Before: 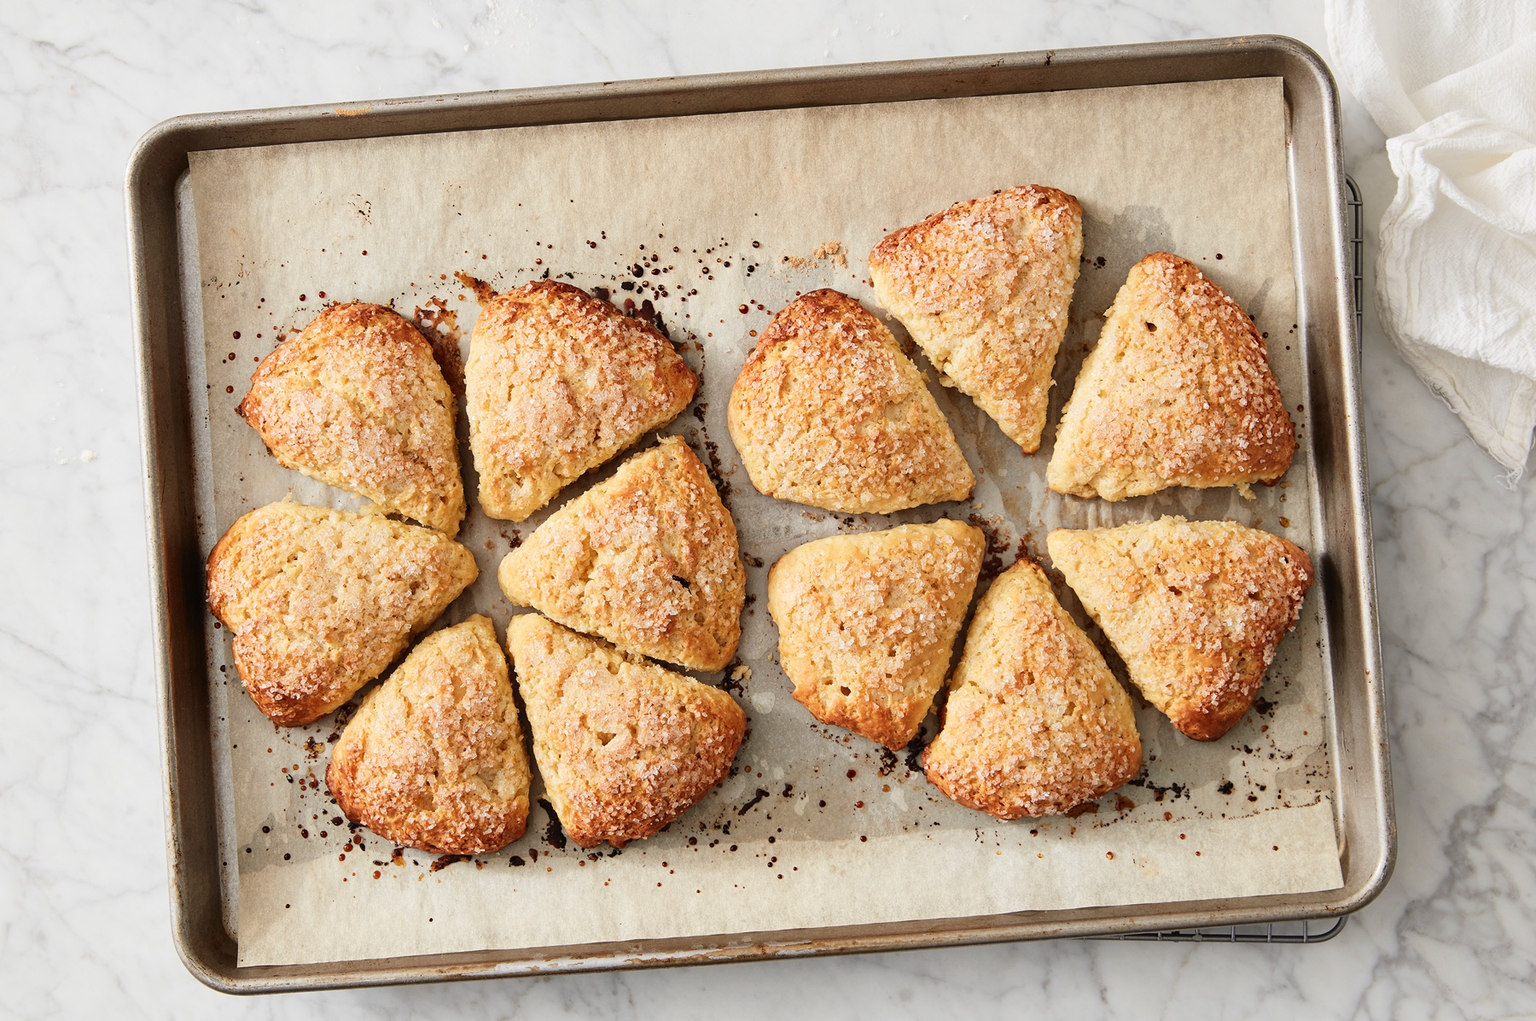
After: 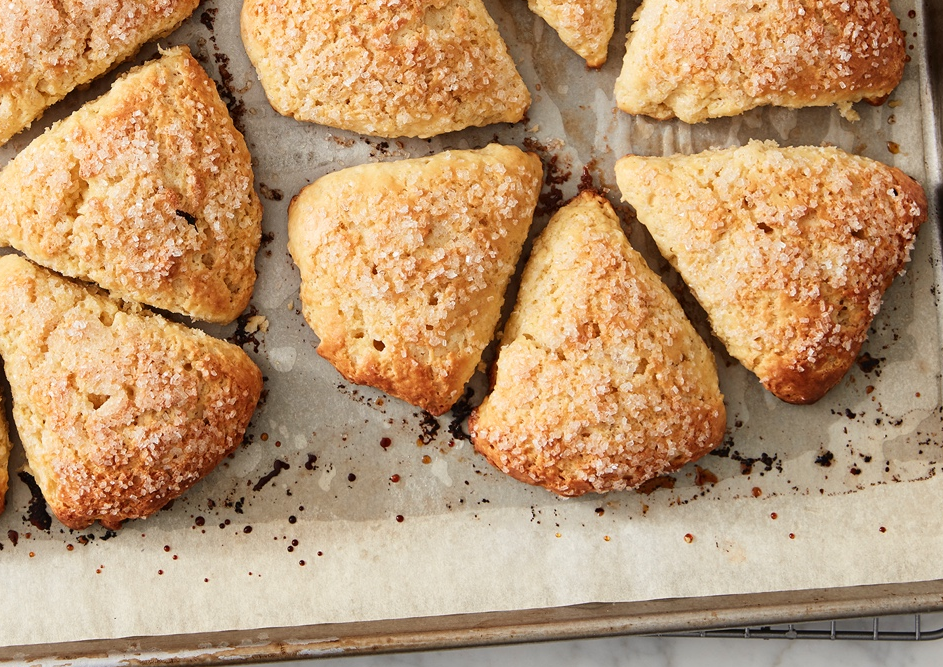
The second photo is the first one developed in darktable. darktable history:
crop: left 34.024%, top 38.815%, right 13.571%, bottom 5.399%
